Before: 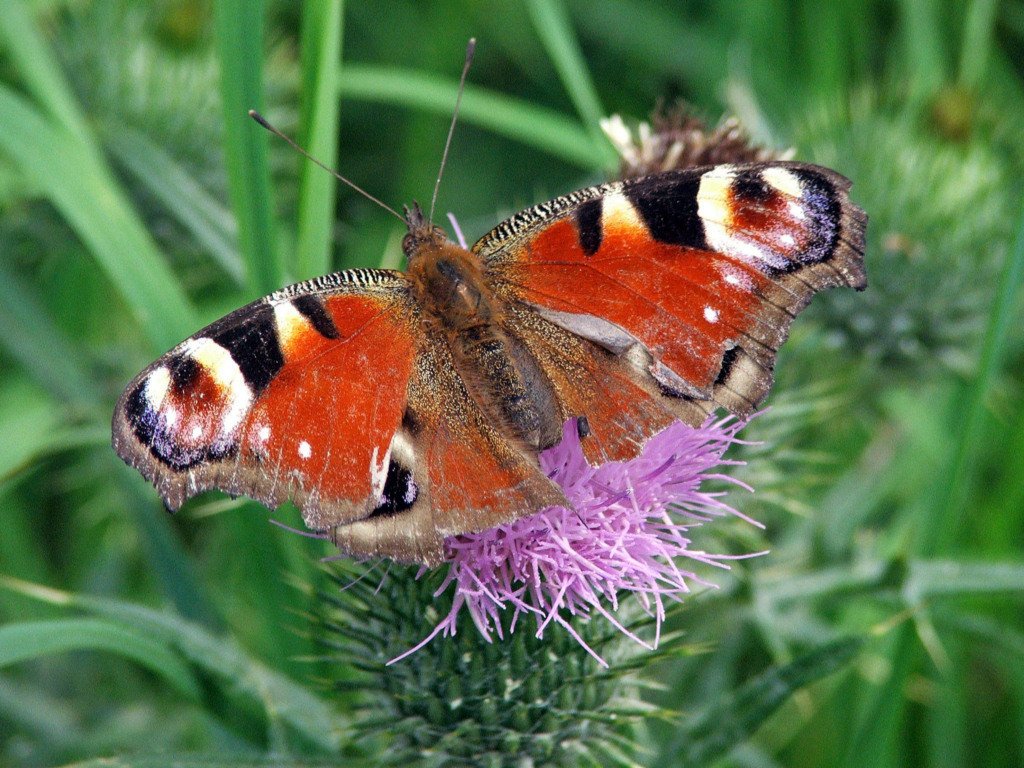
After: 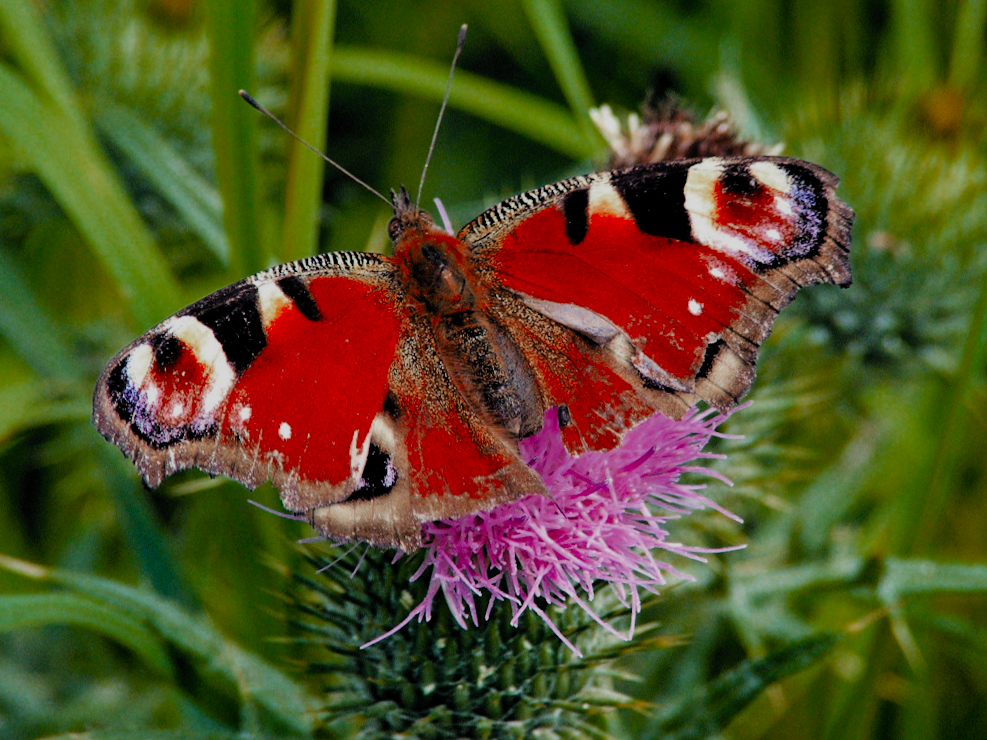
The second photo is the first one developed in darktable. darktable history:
color zones: curves: ch0 [(0, 0.299) (0.25, 0.383) (0.456, 0.352) (0.736, 0.571)]; ch1 [(0, 0.63) (0.151, 0.568) (0.254, 0.416) (0.47, 0.558) (0.732, 0.37) (0.909, 0.492)]; ch2 [(0.004, 0.604) (0.158, 0.443) (0.257, 0.403) (0.761, 0.468)]
shadows and highlights: shadows -21.26, highlights 99.82, soften with gaussian
crop and rotate: angle -1.62°
filmic rgb: black relative exposure -4.39 EV, white relative exposure 5.01 EV, hardness 2.19, latitude 41%, contrast 1.151, highlights saturation mix 11.37%, shadows ↔ highlights balance 0.974%, color science v5 (2021), contrast in shadows safe, contrast in highlights safe
